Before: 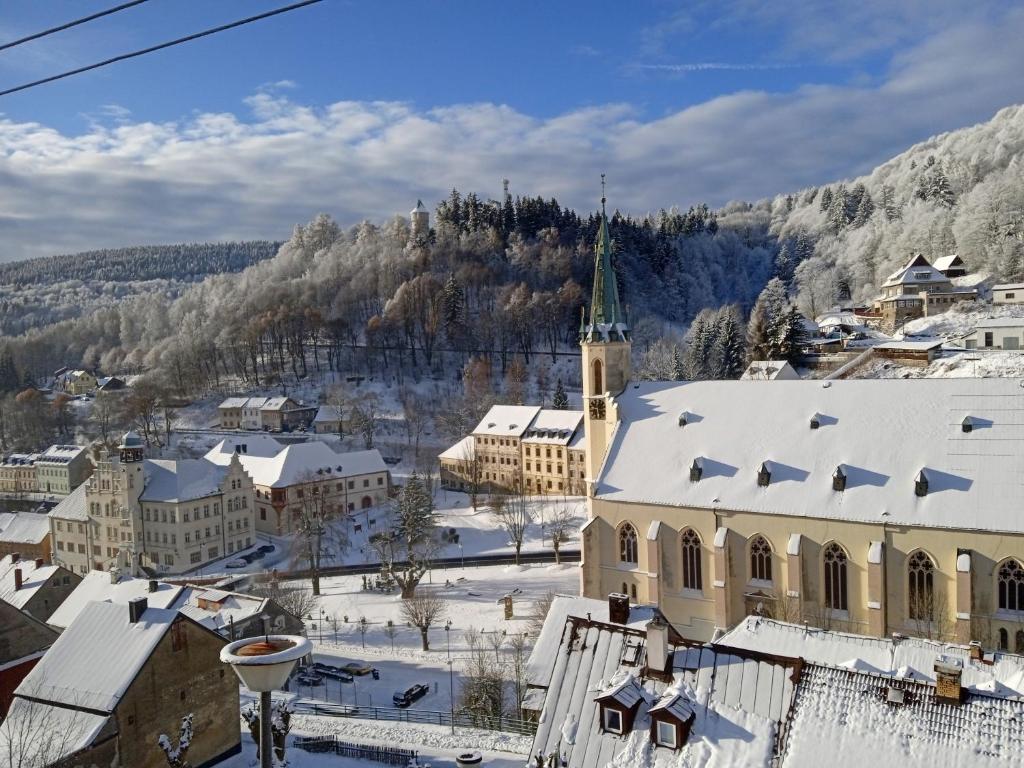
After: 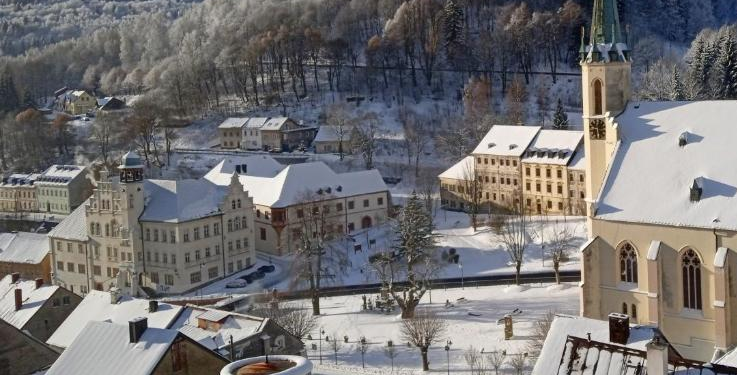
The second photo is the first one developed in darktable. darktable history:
crop: top 36.507%, right 28.017%, bottom 14.609%
